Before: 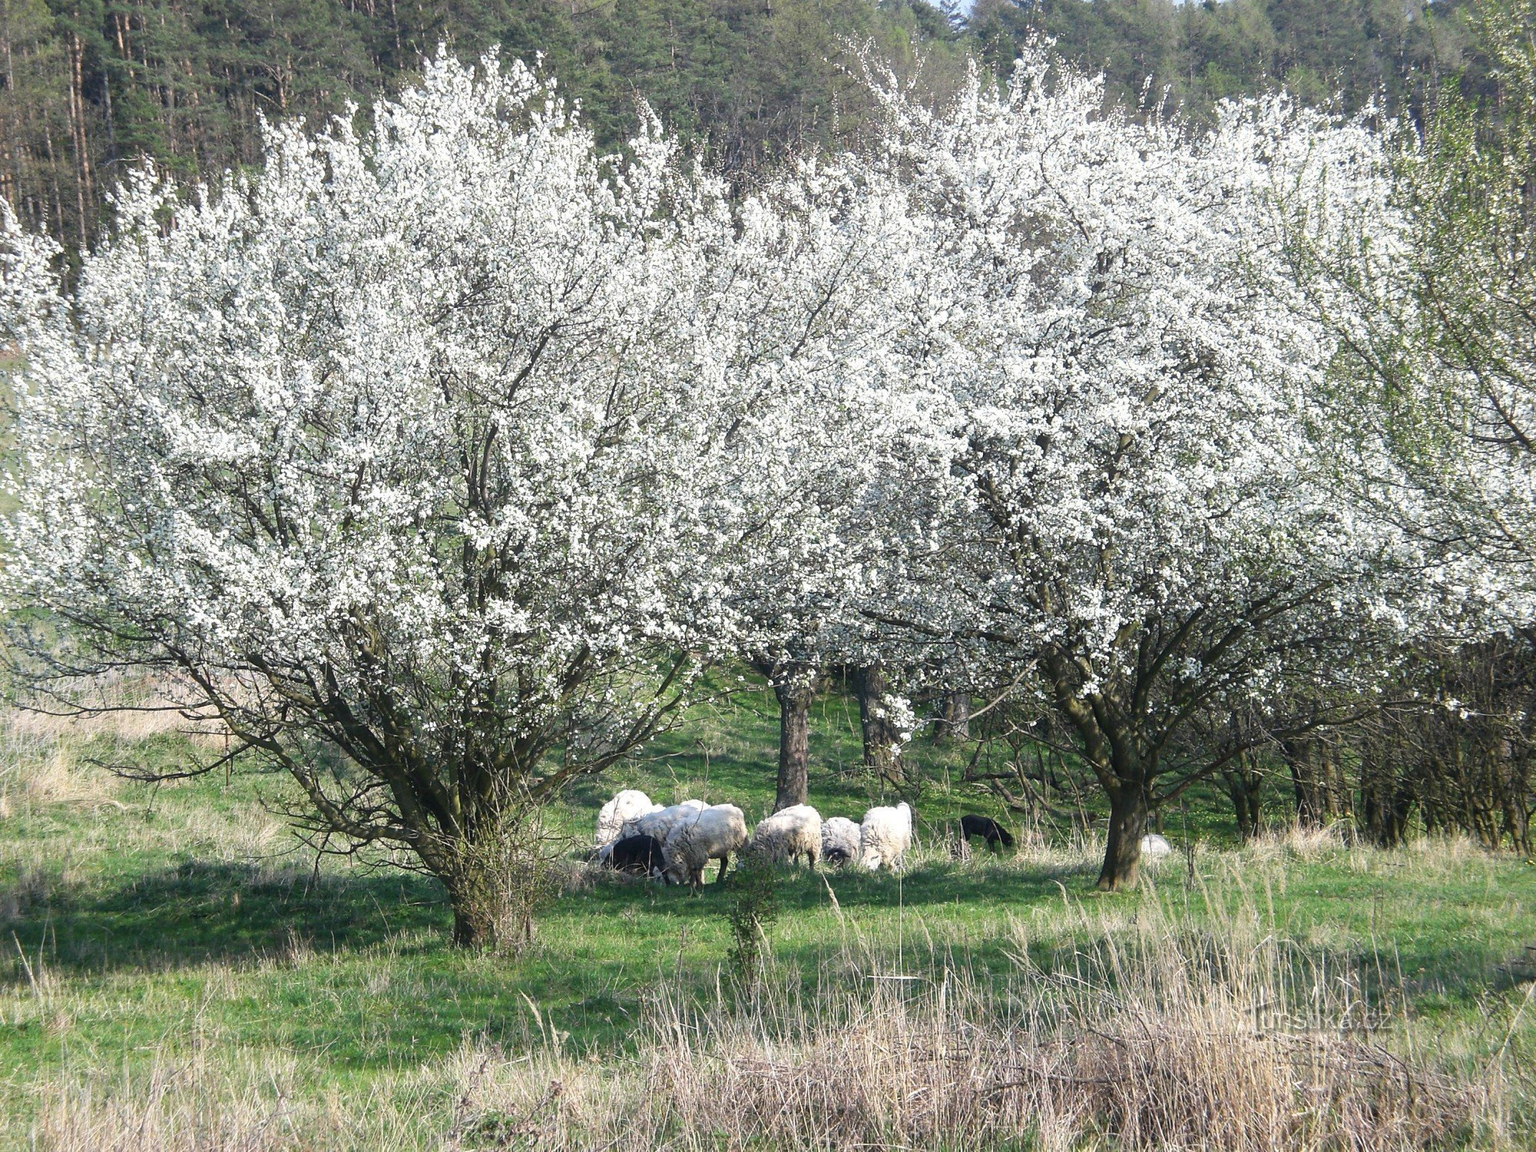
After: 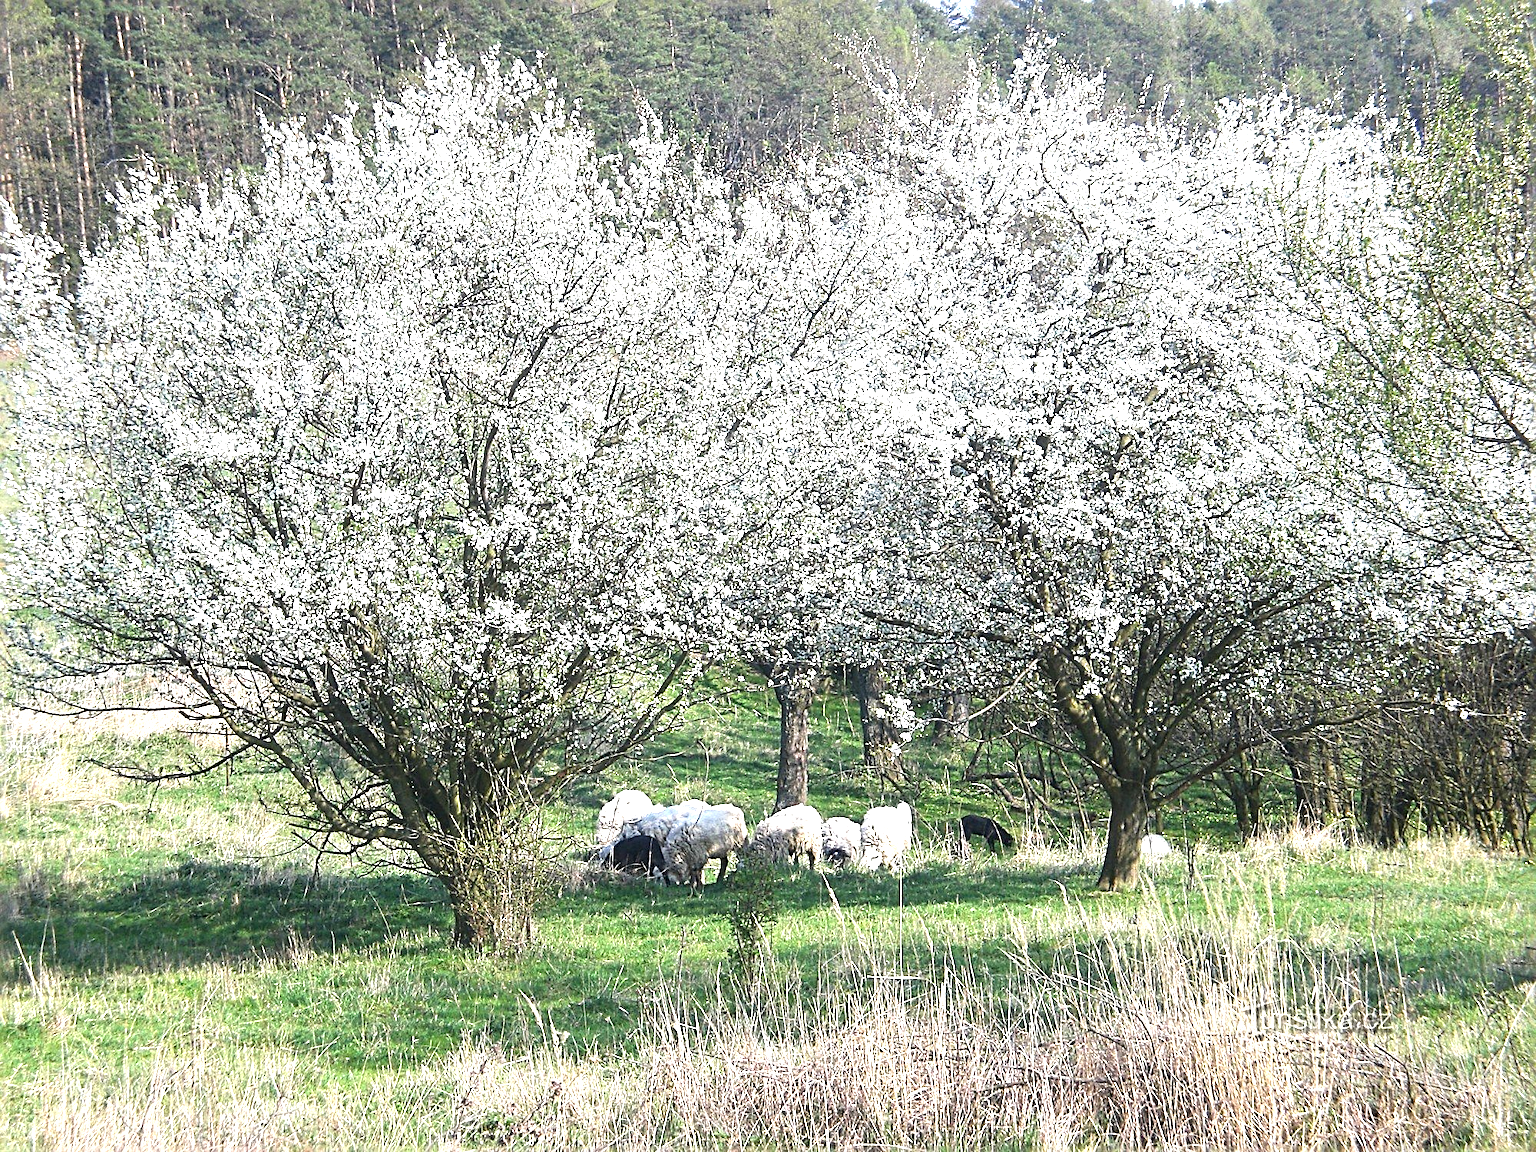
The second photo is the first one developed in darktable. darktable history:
sharpen: radius 2.826, amount 0.711
exposure: black level correction 0, exposure 0.95 EV, compensate highlight preservation false
